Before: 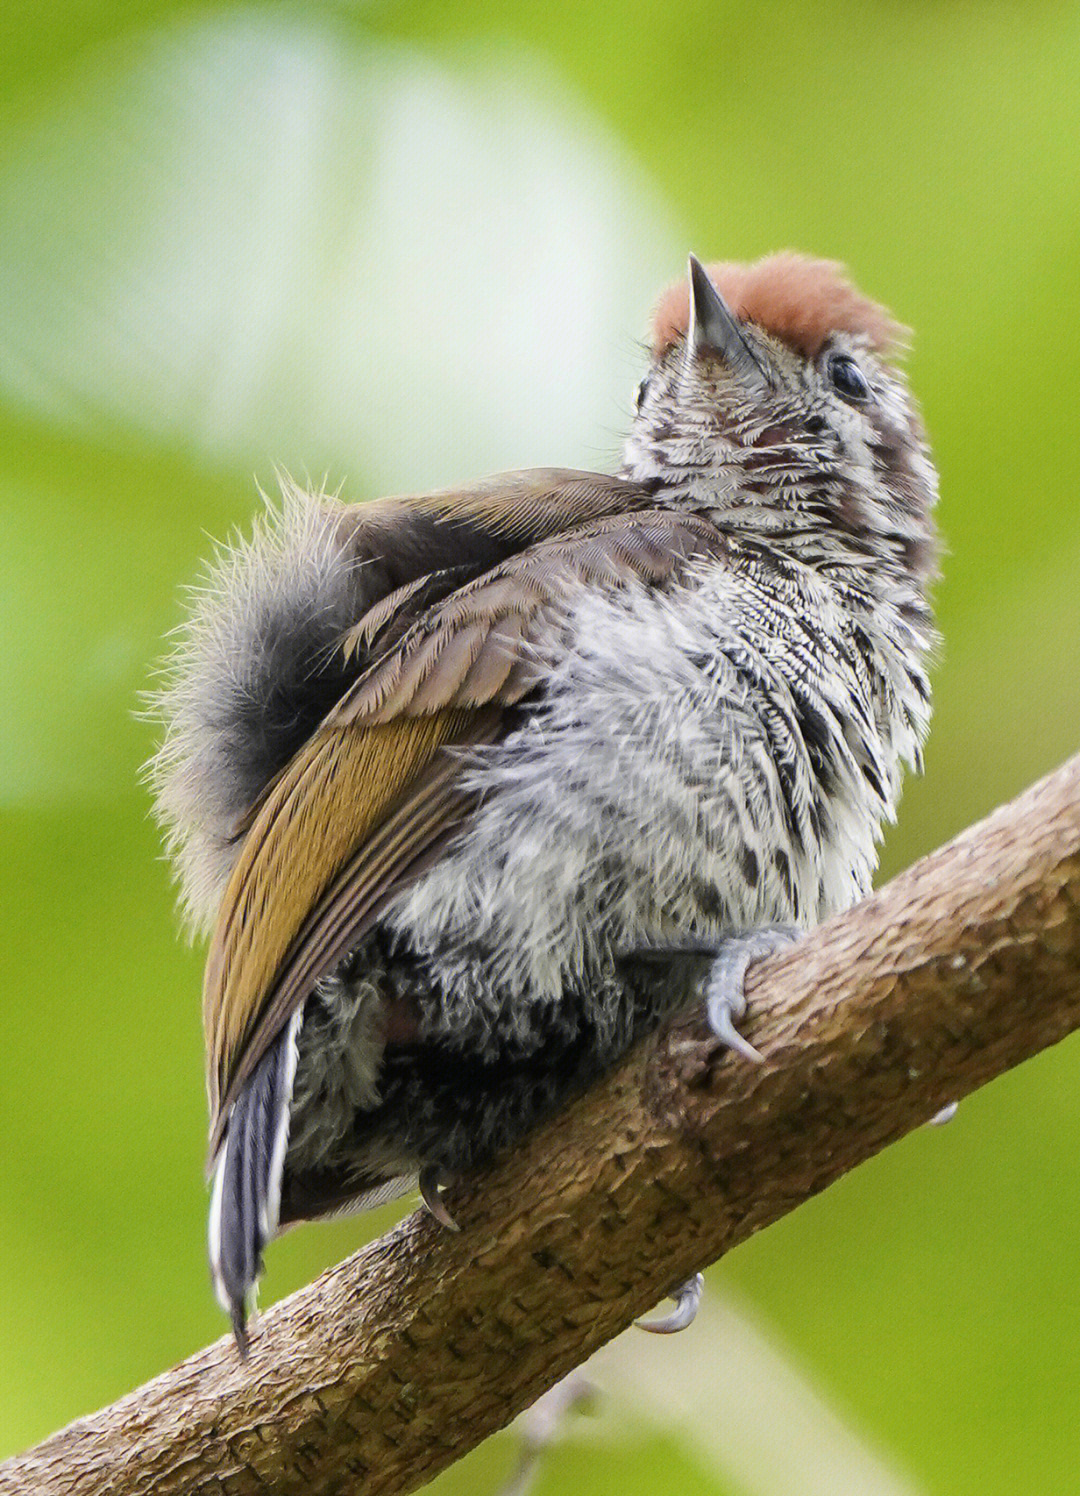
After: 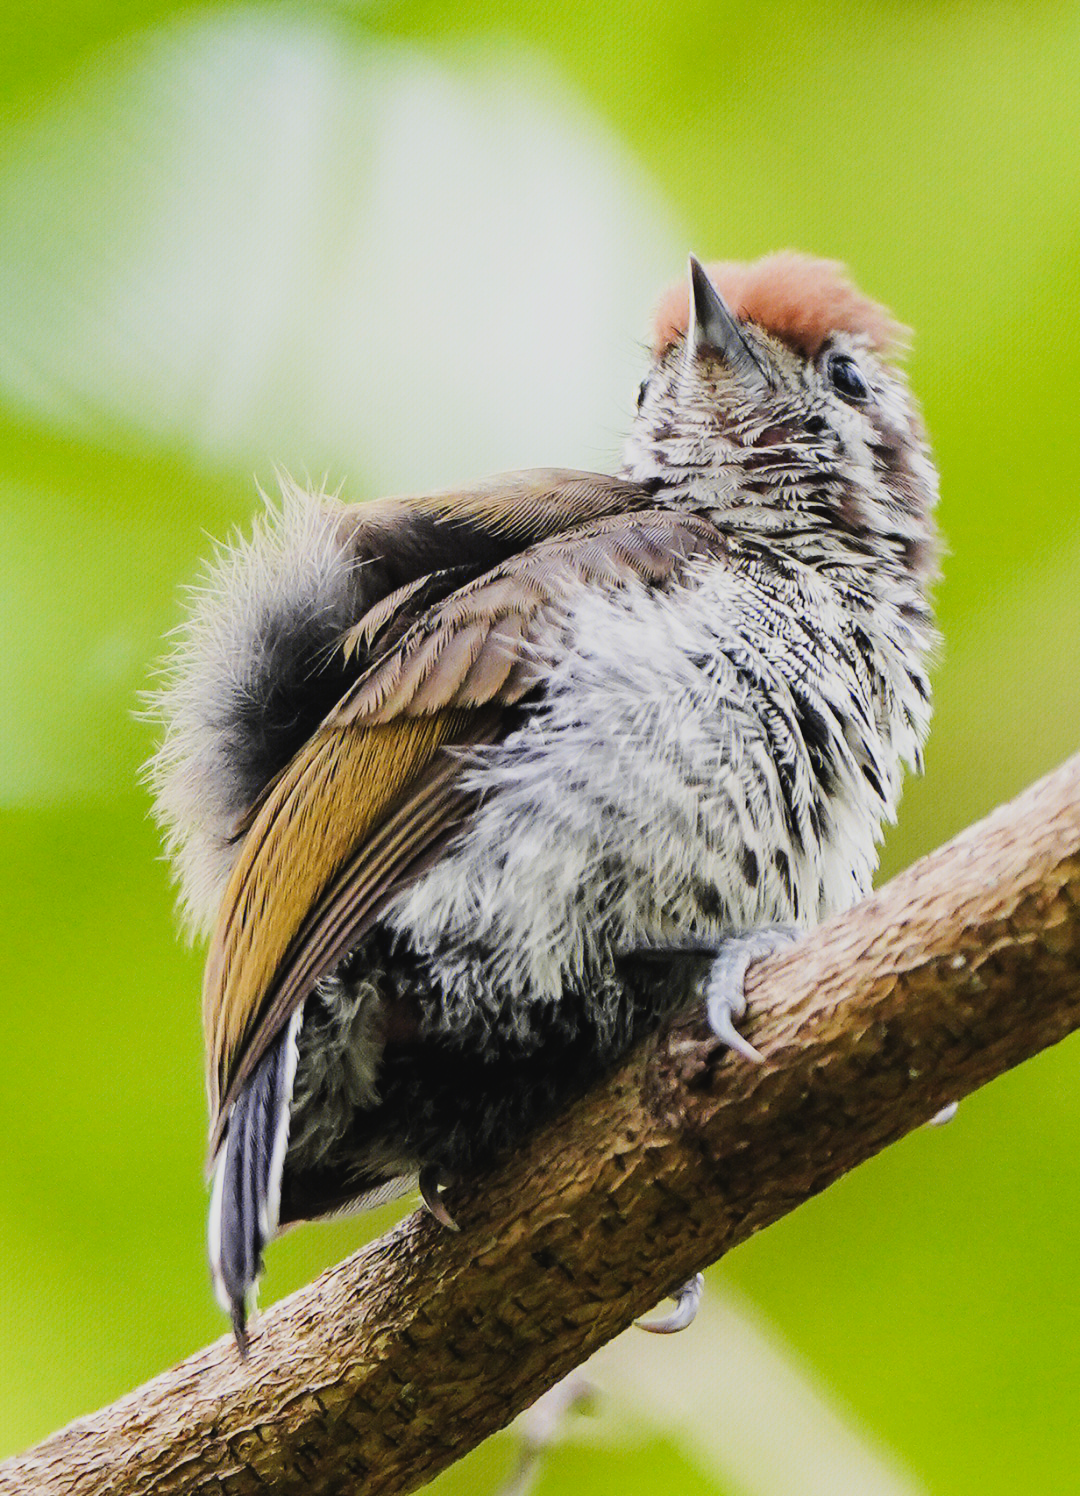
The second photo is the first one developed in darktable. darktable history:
filmic rgb: black relative exposure -7.65 EV, white relative exposure 4.56 EV, hardness 3.61, contrast 0.993, iterations of high-quality reconstruction 0
tone curve: curves: ch0 [(0, 0.032) (0.181, 0.156) (0.751, 0.829) (1, 1)], preserve colors none
